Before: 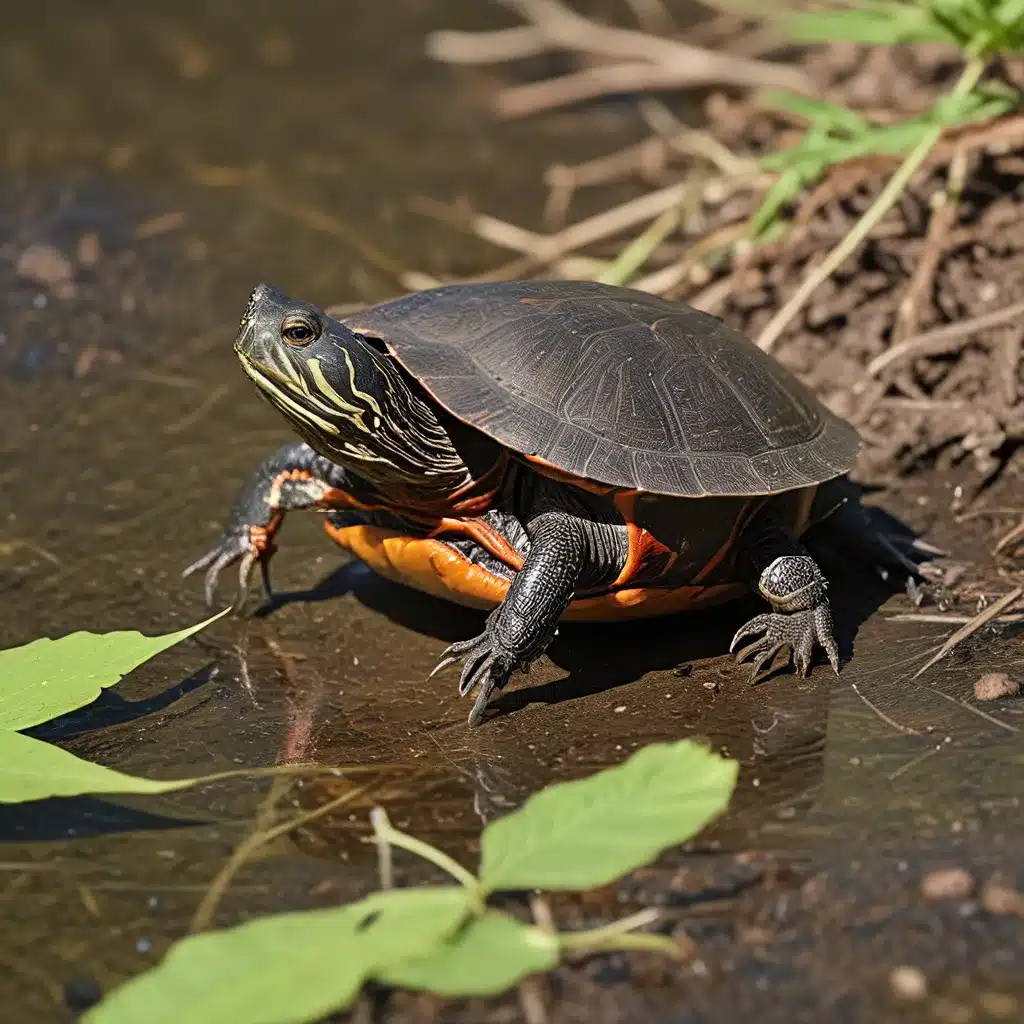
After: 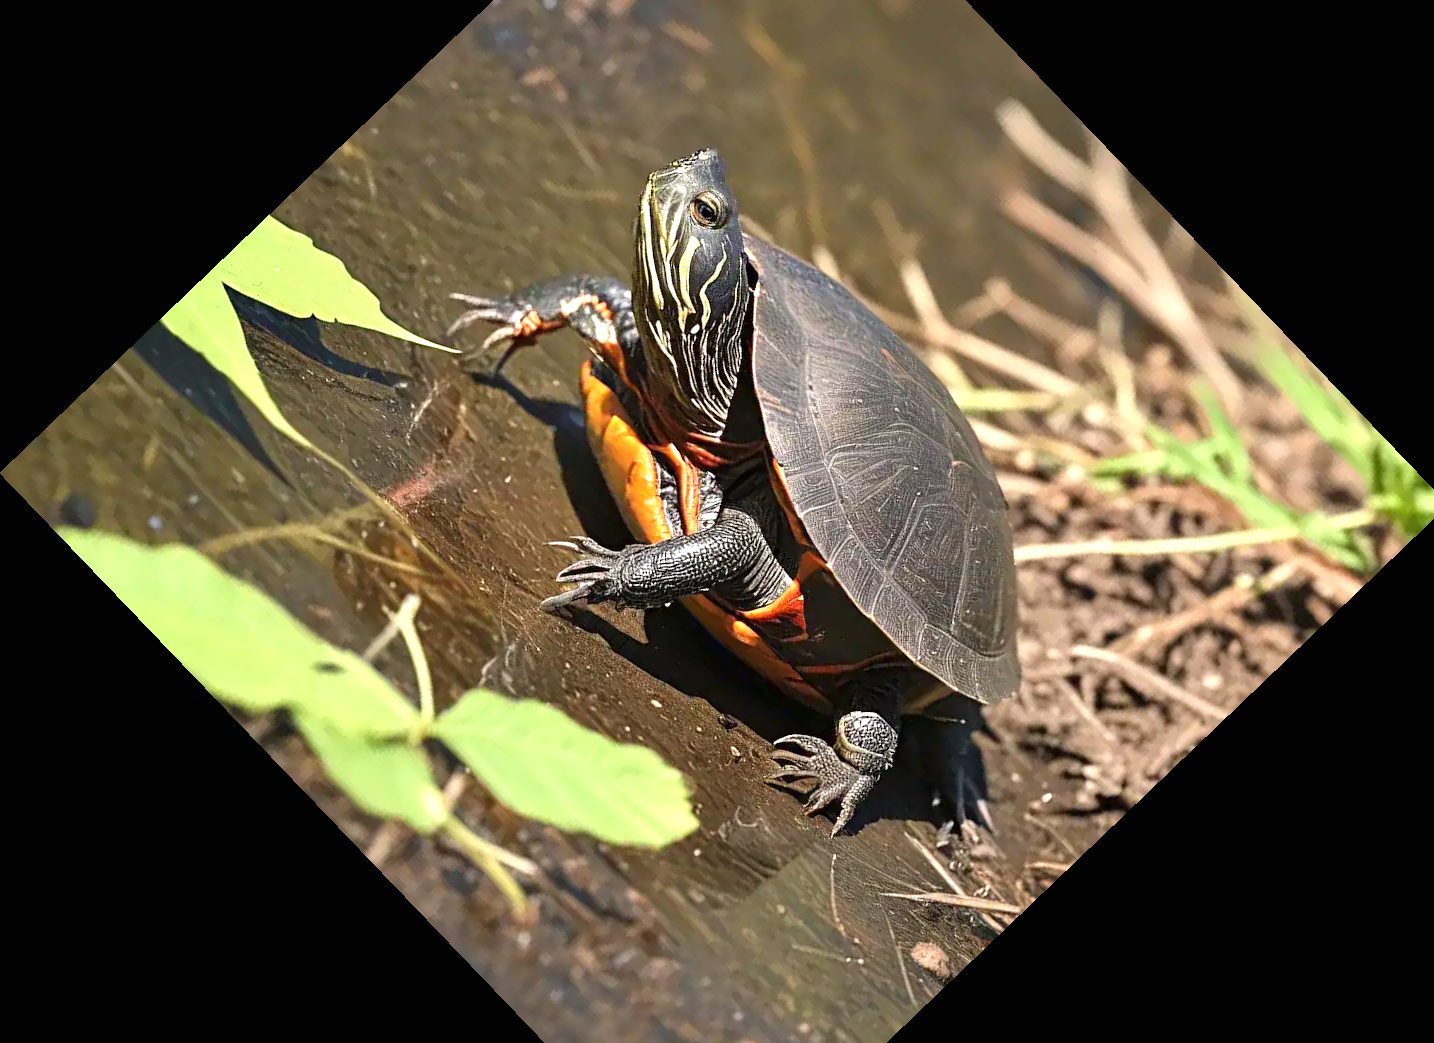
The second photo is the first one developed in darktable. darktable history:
crop and rotate: angle -46.26°, top 16.234%, right 0.912%, bottom 11.704%
exposure: black level correction 0, exposure 0.95 EV, compensate exposure bias true, compensate highlight preservation false
